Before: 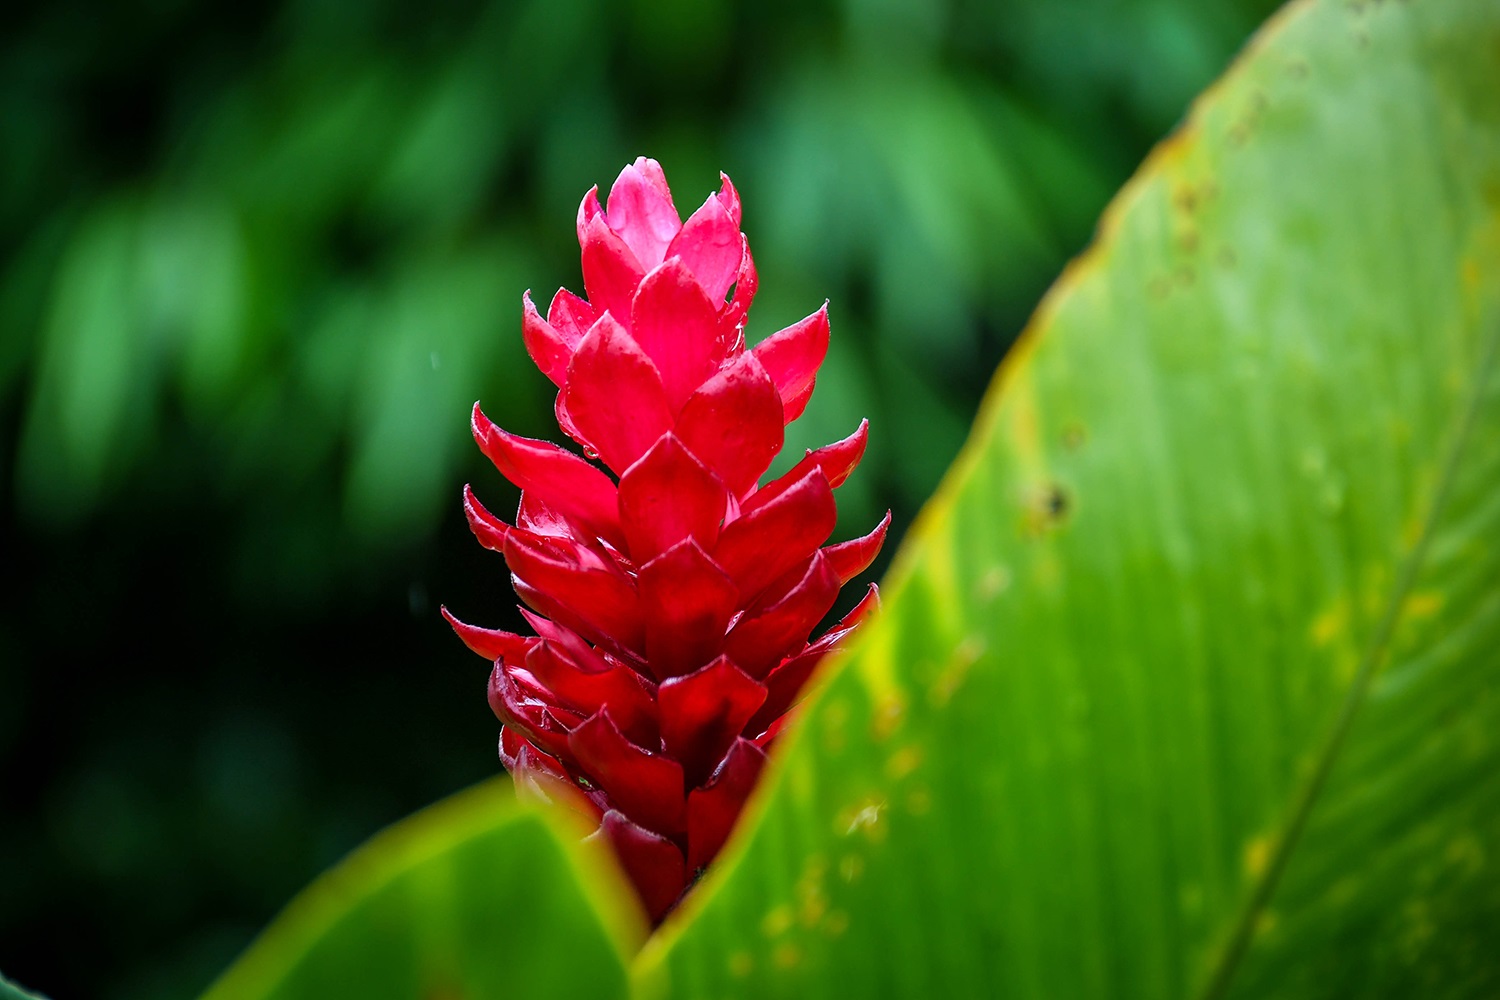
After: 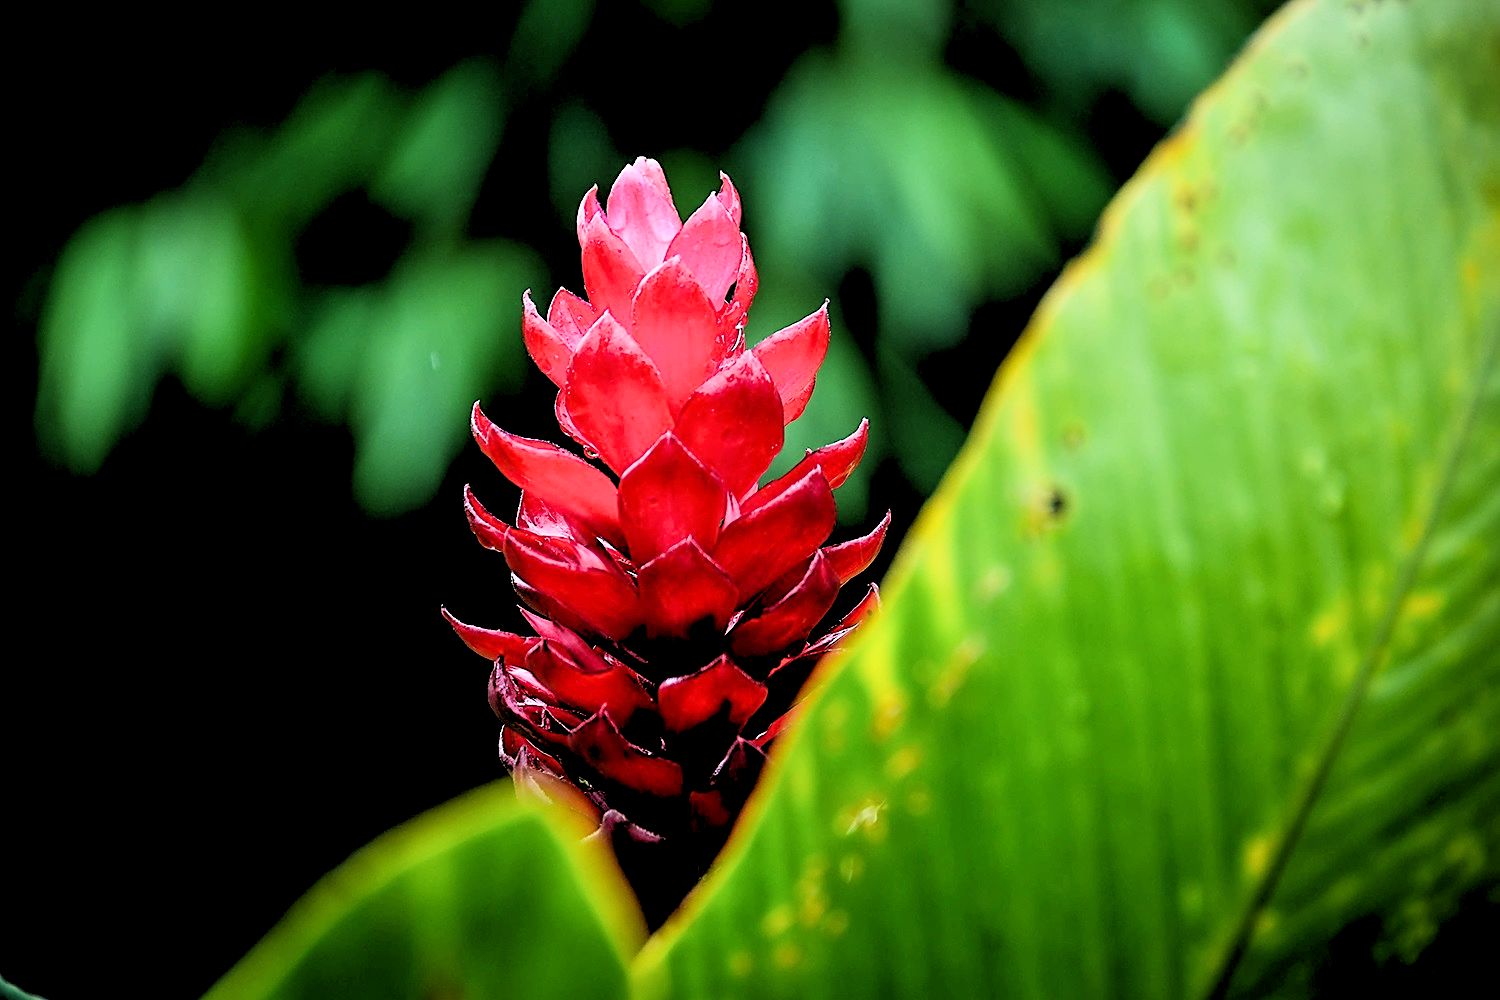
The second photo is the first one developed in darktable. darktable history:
tone equalizer: -8 EV -0.75 EV, -7 EV -0.7 EV, -6 EV -0.6 EV, -5 EV -0.4 EV, -3 EV 0.4 EV, -2 EV 0.6 EV, -1 EV 0.7 EV, +0 EV 0.75 EV, edges refinement/feathering 500, mask exposure compensation -1.57 EV, preserve details no
filmic rgb: black relative exposure -14.19 EV, white relative exposure 3.39 EV, hardness 7.89, preserve chrominance max RGB
rgb levels: levels [[0.029, 0.461, 0.922], [0, 0.5, 1], [0, 0.5, 1]]
sharpen: on, module defaults
